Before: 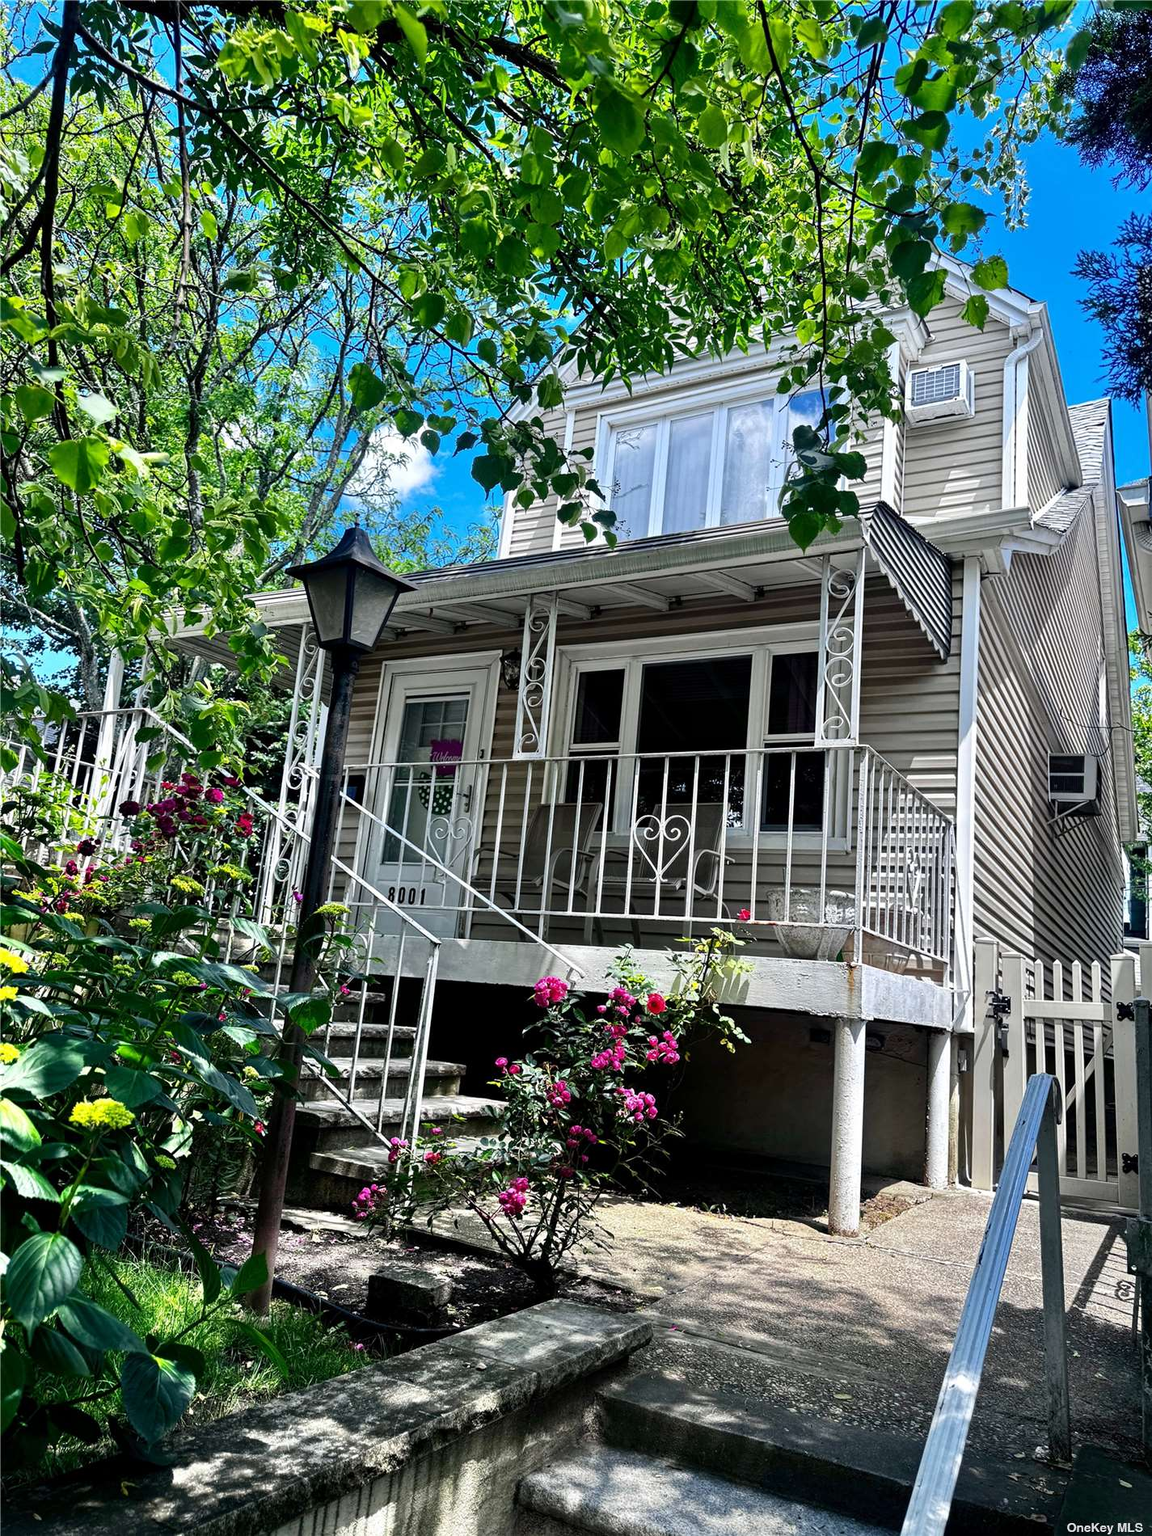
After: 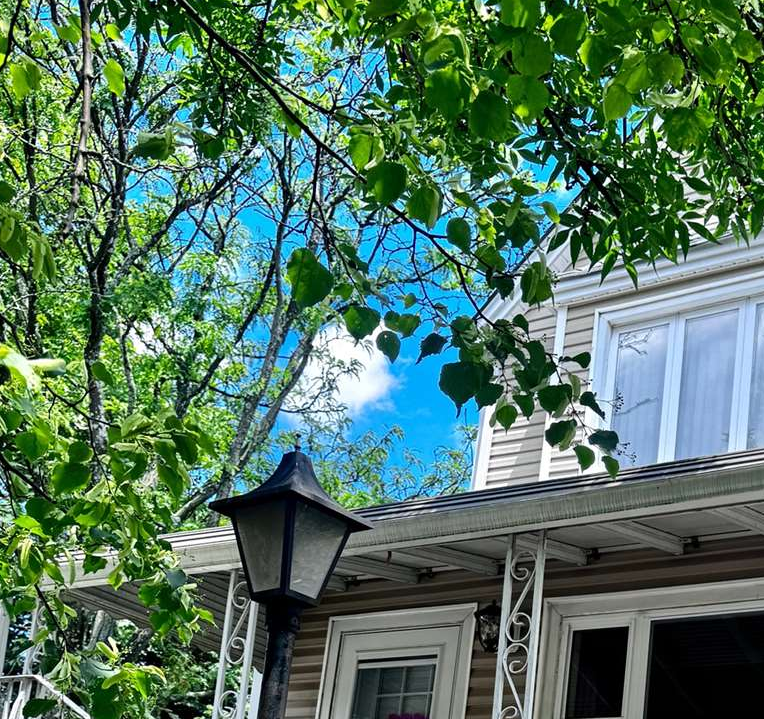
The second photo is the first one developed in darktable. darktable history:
crop: left 10.121%, top 10.631%, right 36.218%, bottom 51.526%
white balance: emerald 1
